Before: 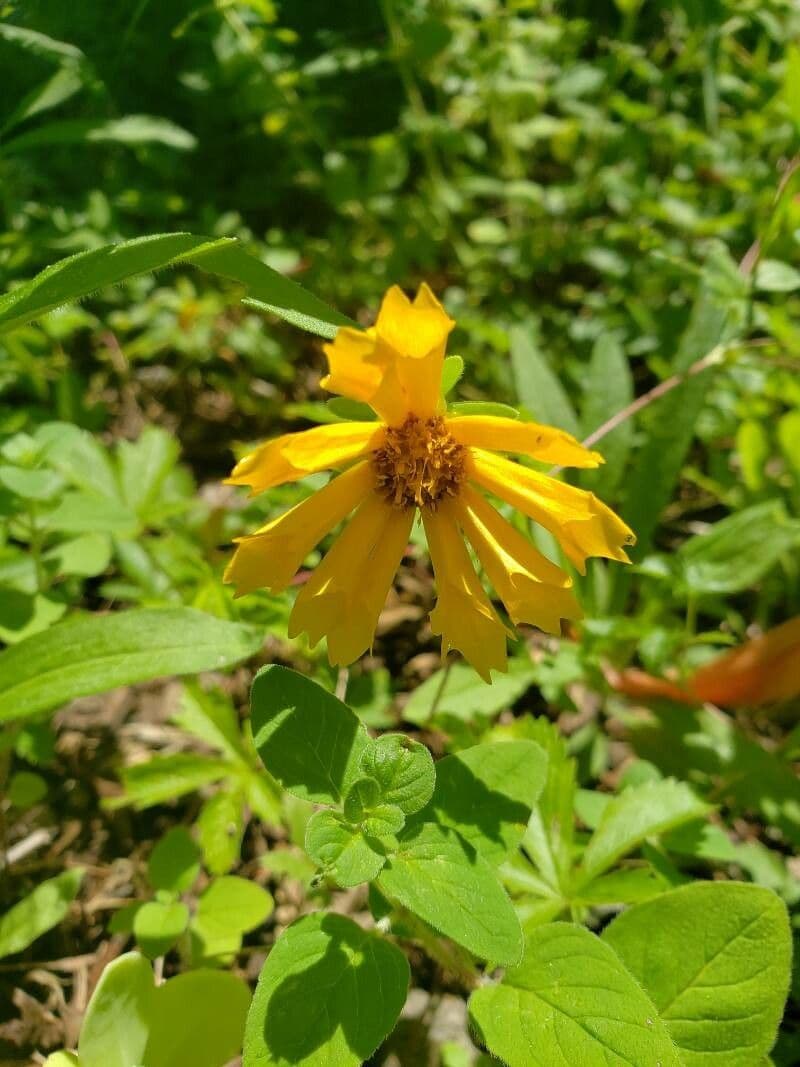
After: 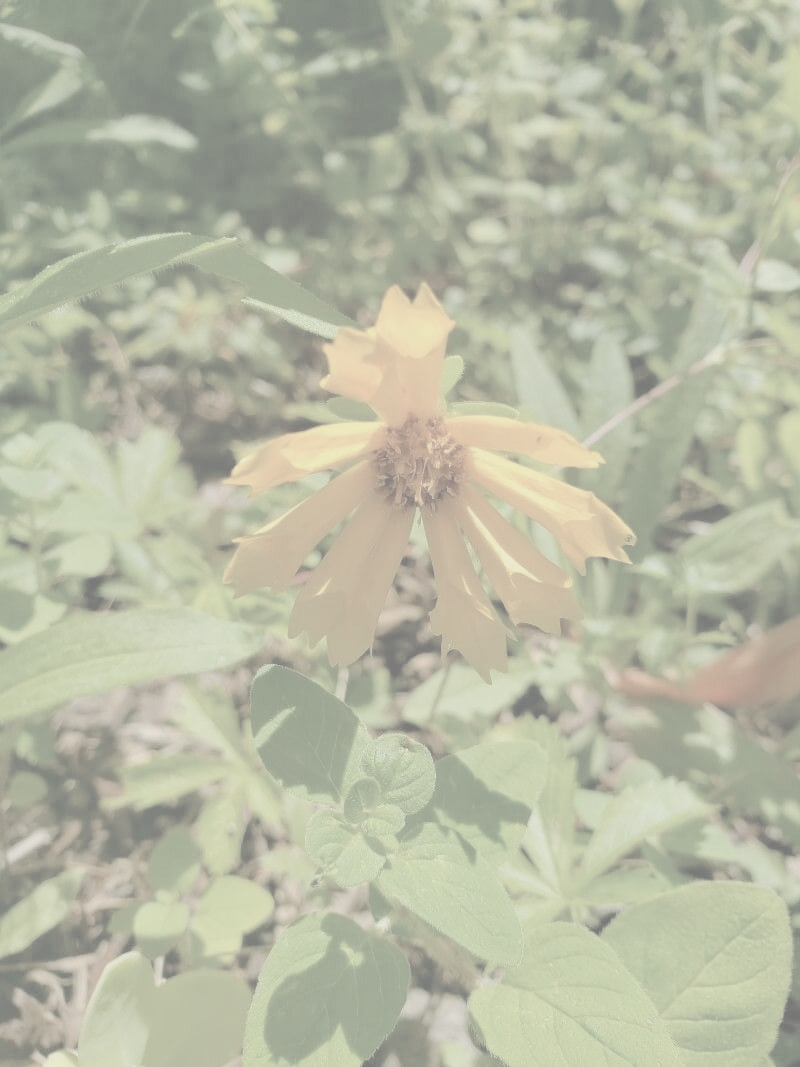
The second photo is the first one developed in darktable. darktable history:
contrast brightness saturation: contrast -0.339, brightness 0.763, saturation -0.764
